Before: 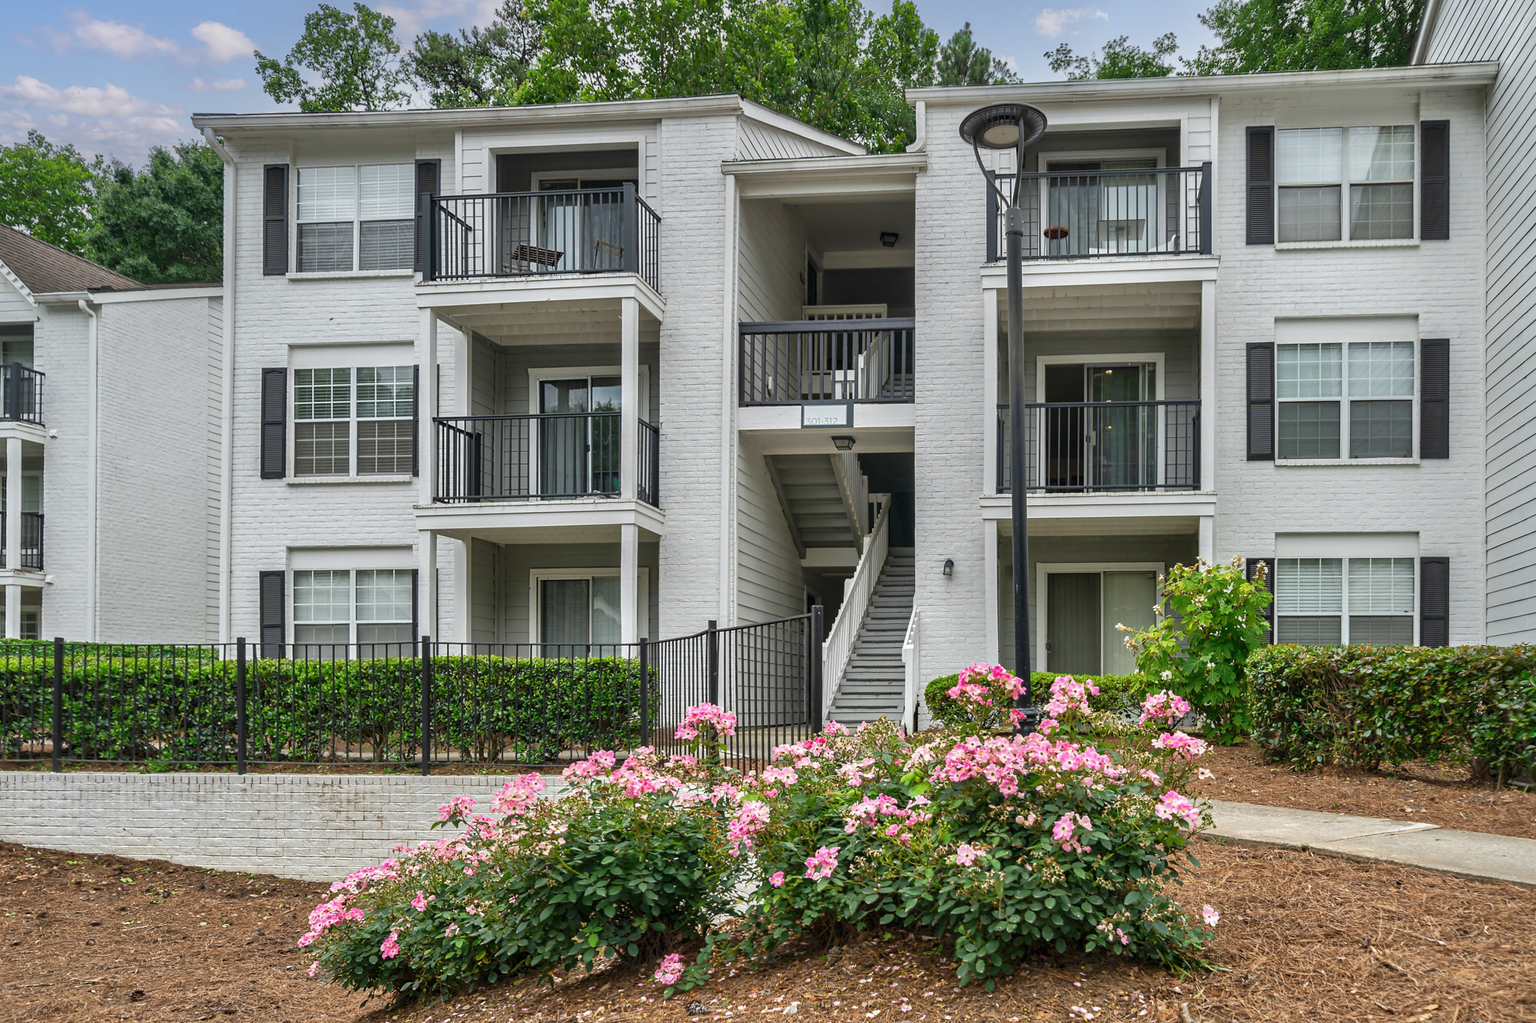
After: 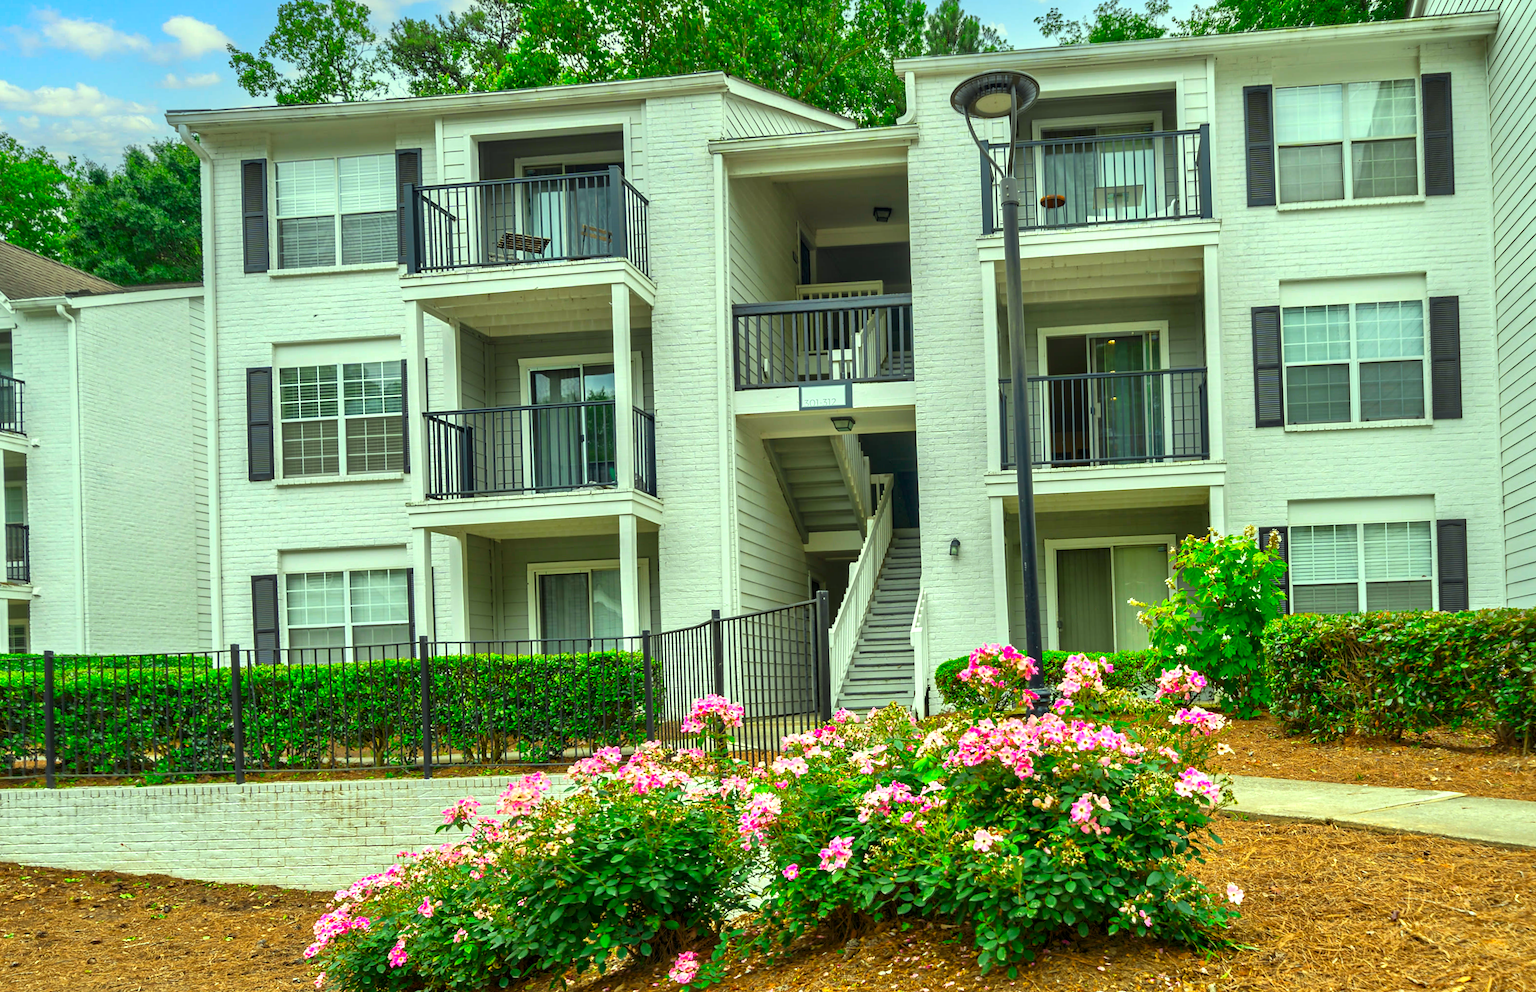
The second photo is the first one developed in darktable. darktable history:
exposure: black level correction 0.001, exposure 0.5 EV, compensate exposure bias true, compensate highlight preservation false
color correction: highlights a* -10.77, highlights b* 9.8, saturation 1.72
rotate and perspective: rotation -2°, crop left 0.022, crop right 0.978, crop top 0.049, crop bottom 0.951
